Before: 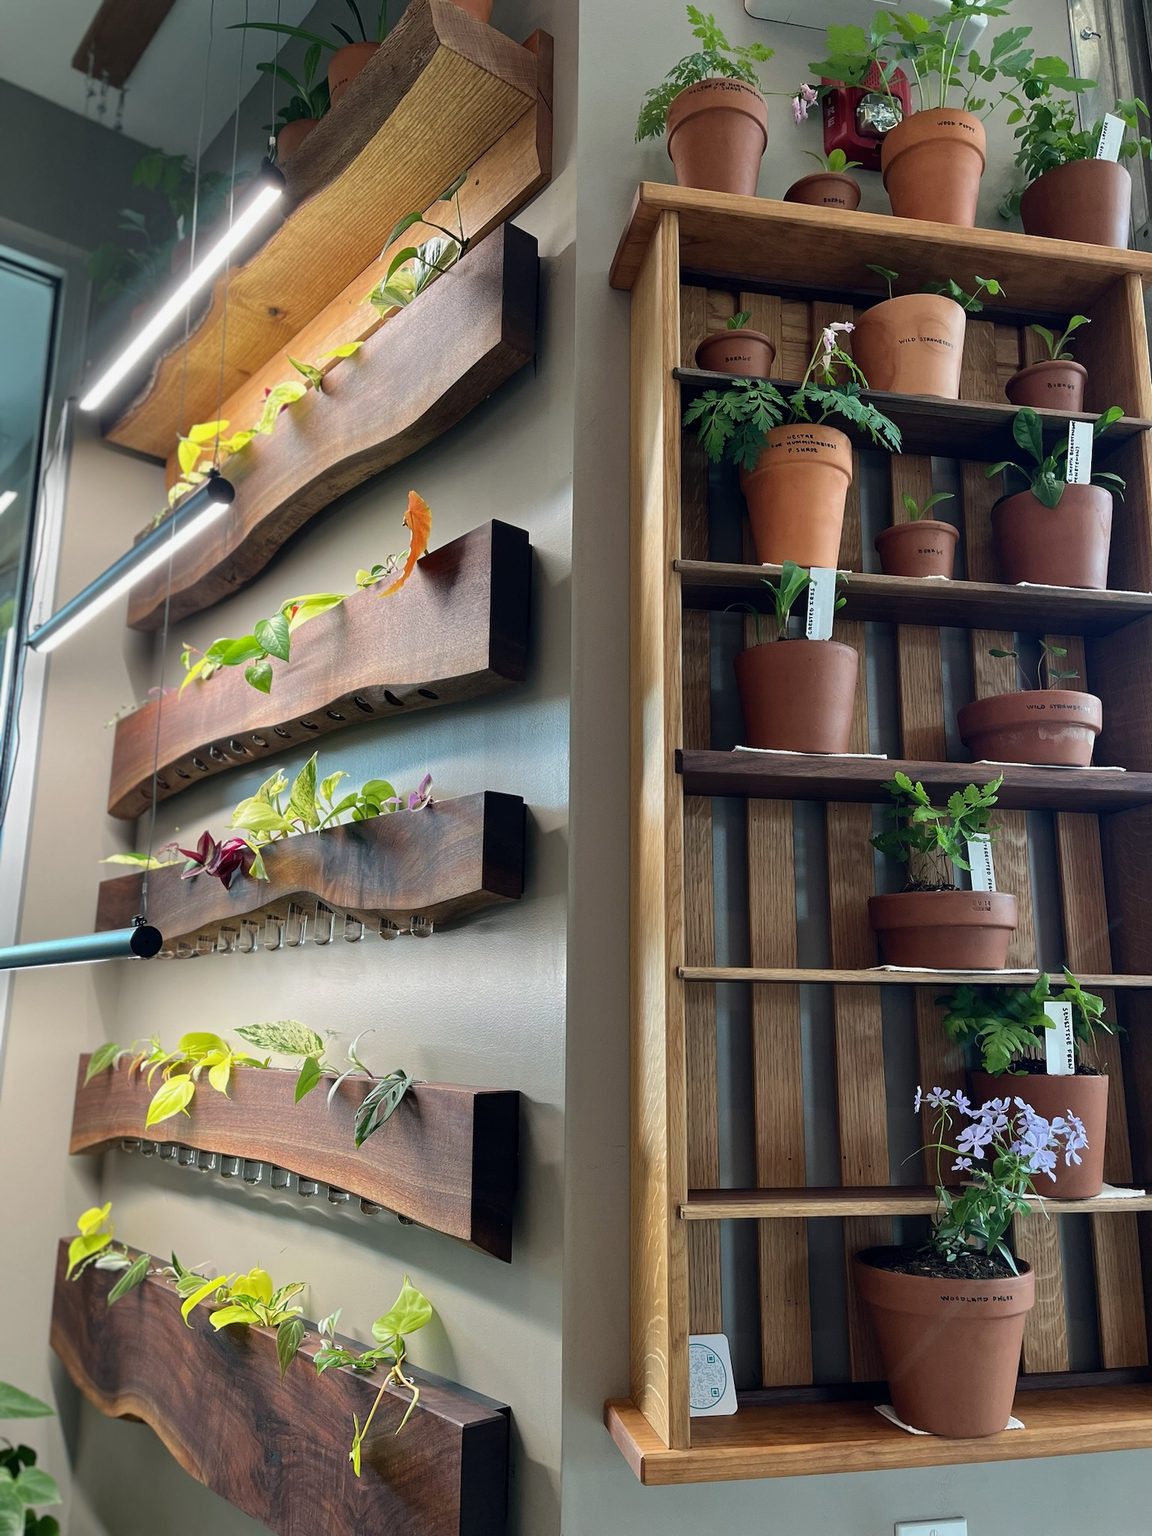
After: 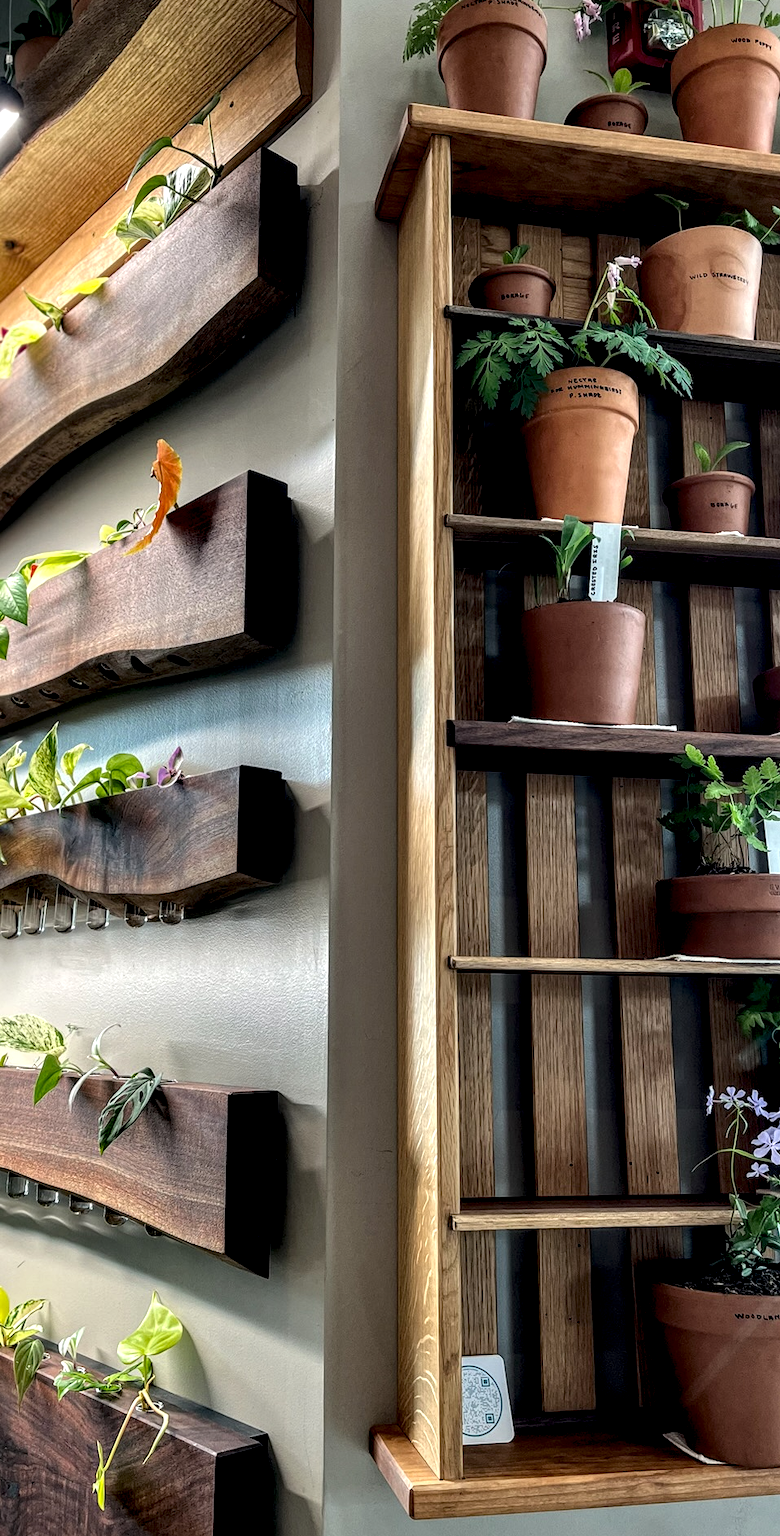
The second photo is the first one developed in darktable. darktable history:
crop and rotate: left 22.918%, top 5.629%, right 14.711%, bottom 2.247%
local contrast: highlights 19%, detail 186%
